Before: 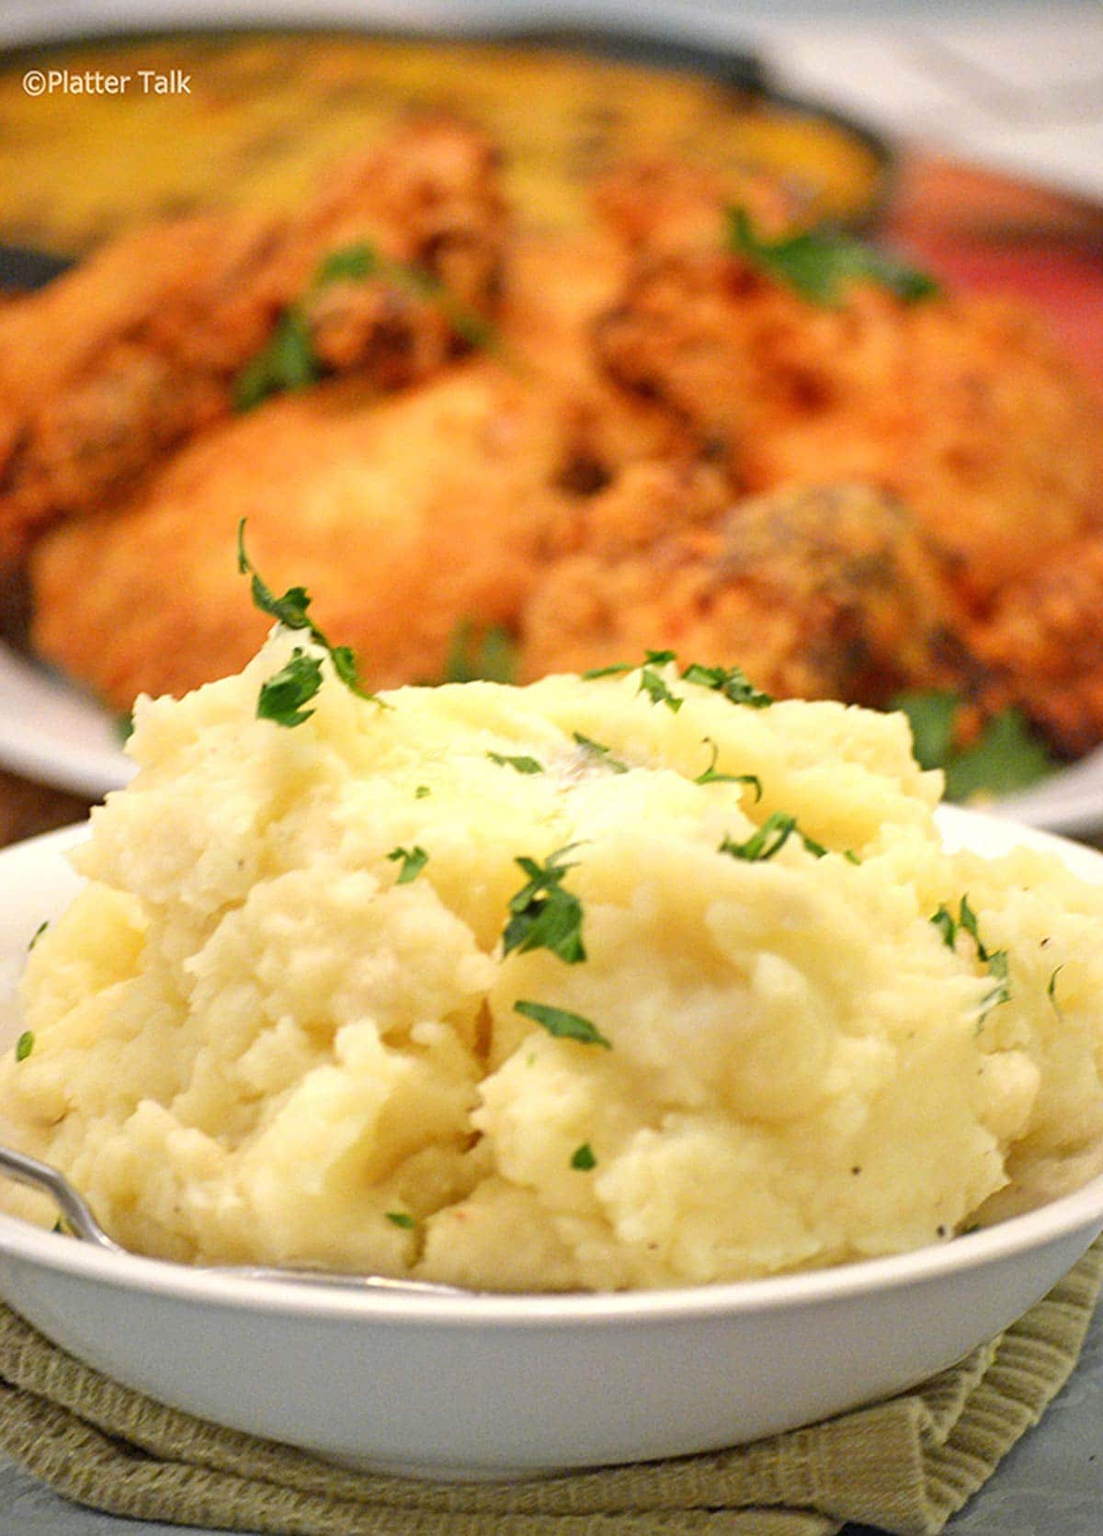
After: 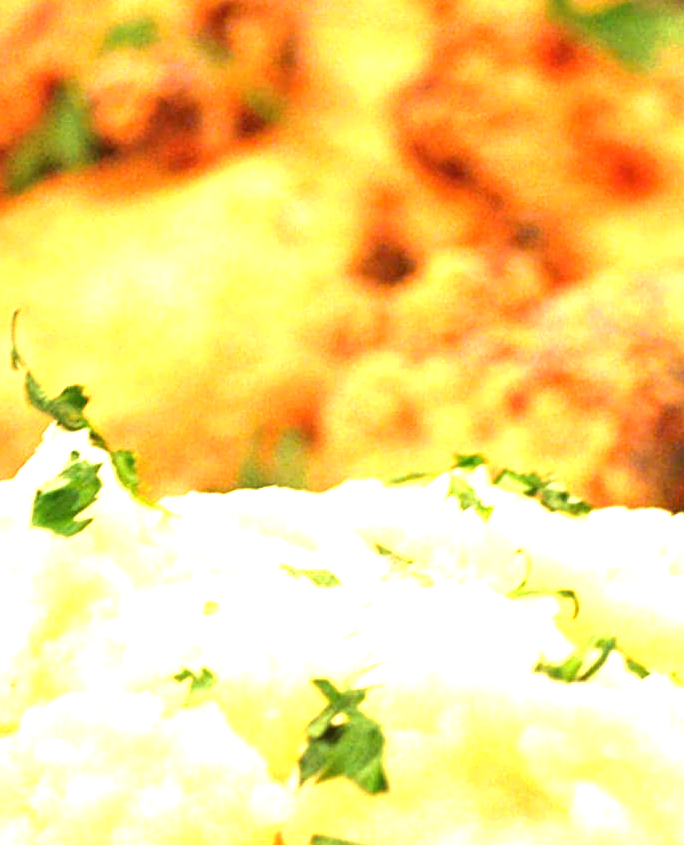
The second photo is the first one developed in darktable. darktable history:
exposure: black level correction 0, exposure 1.385 EV, compensate highlight preservation false
crop: left 20.766%, top 15.241%, right 21.602%, bottom 34.18%
velvia: strength 67.22%, mid-tones bias 0.969
